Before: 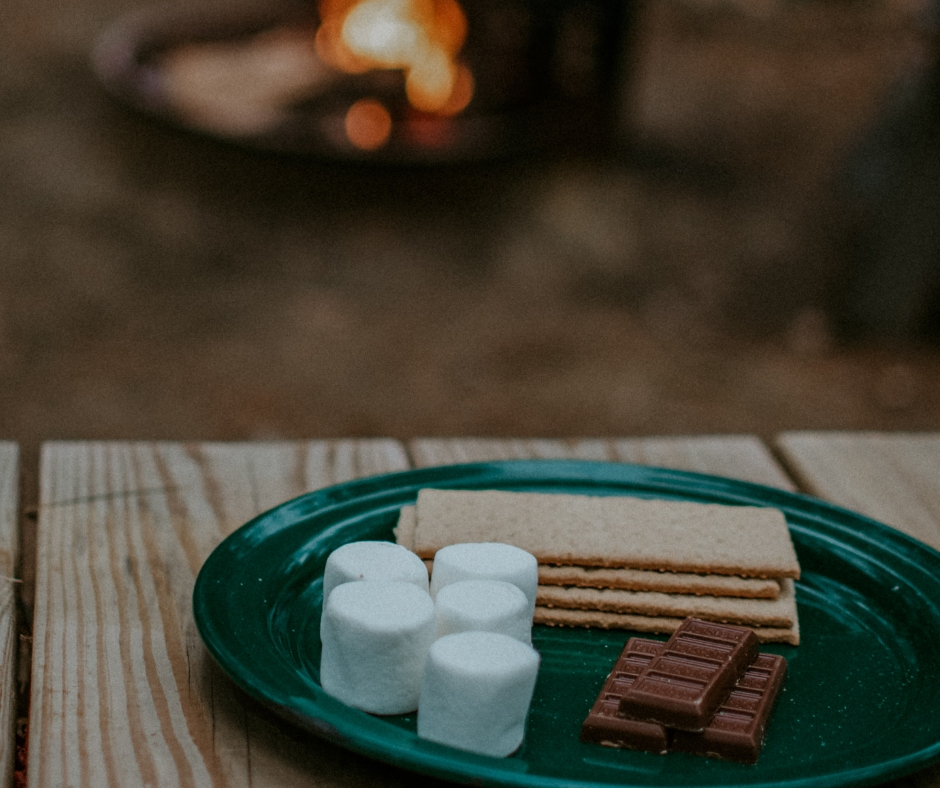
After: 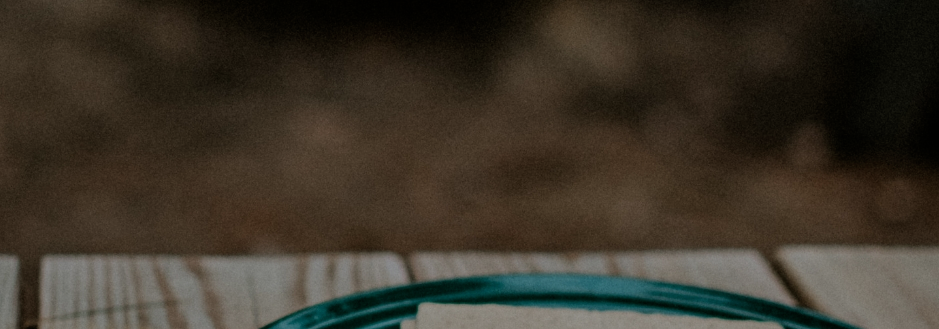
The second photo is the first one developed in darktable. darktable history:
graduated density: rotation -180°, offset 27.42
filmic rgb: black relative exposure -7.65 EV, white relative exposure 4.56 EV, hardness 3.61, color science v6 (2022)
crop and rotate: top 23.84%, bottom 34.294%
